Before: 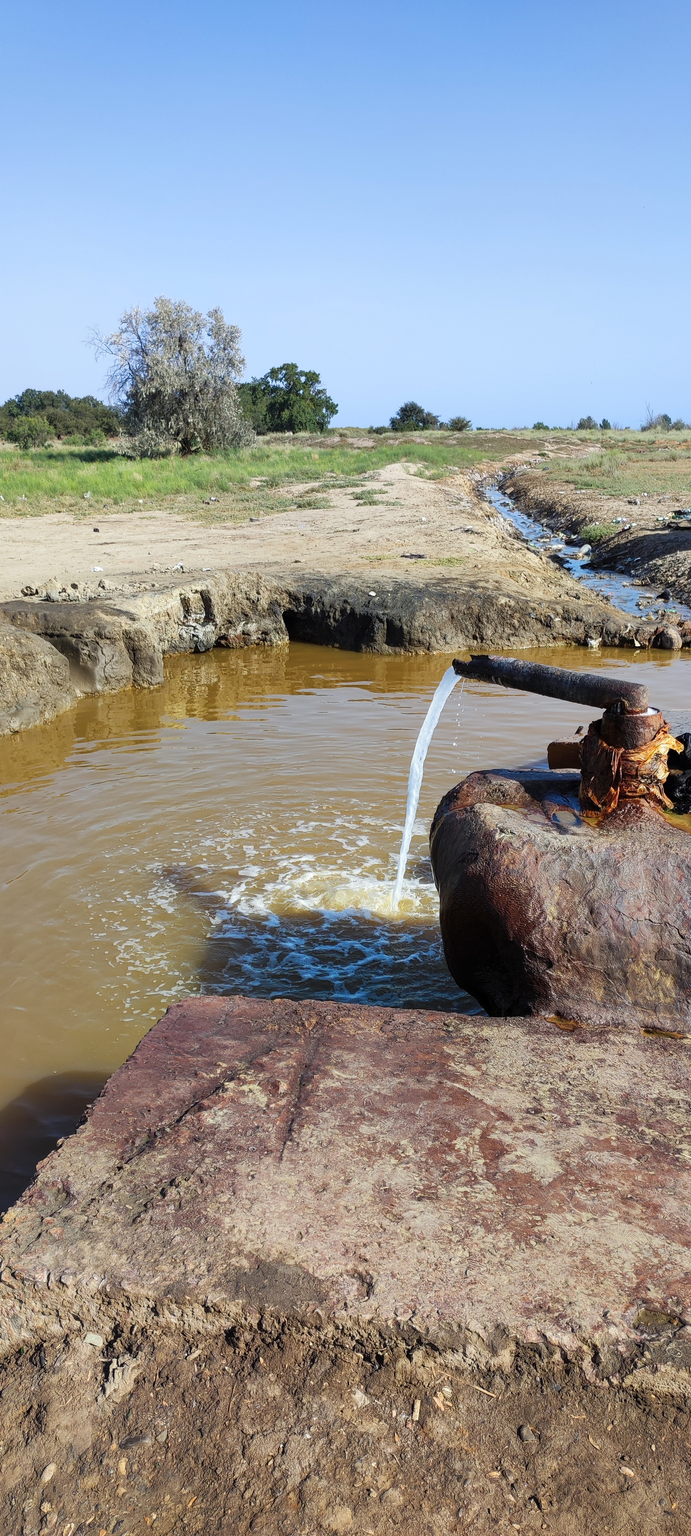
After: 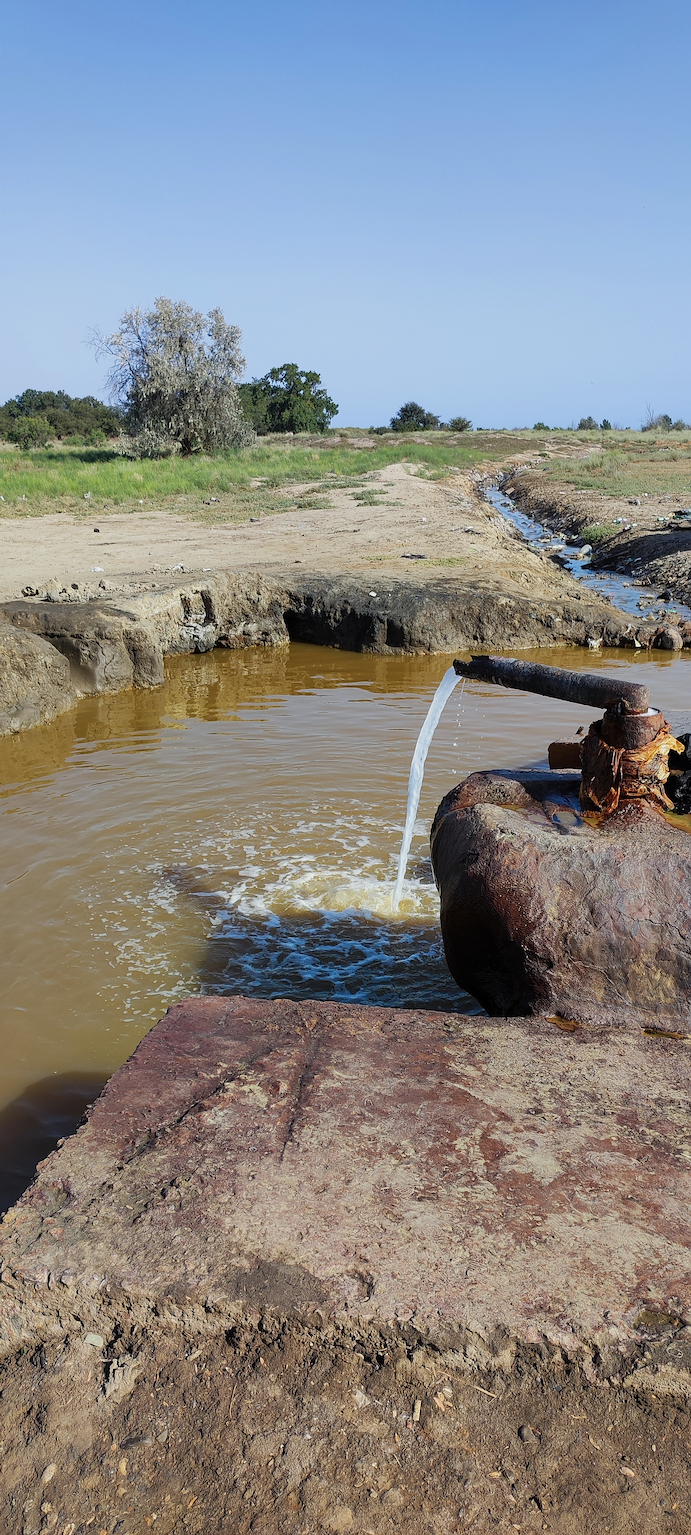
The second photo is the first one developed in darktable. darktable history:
sharpen: on, module defaults
exposure: exposure -0.294 EV, compensate highlight preservation false
